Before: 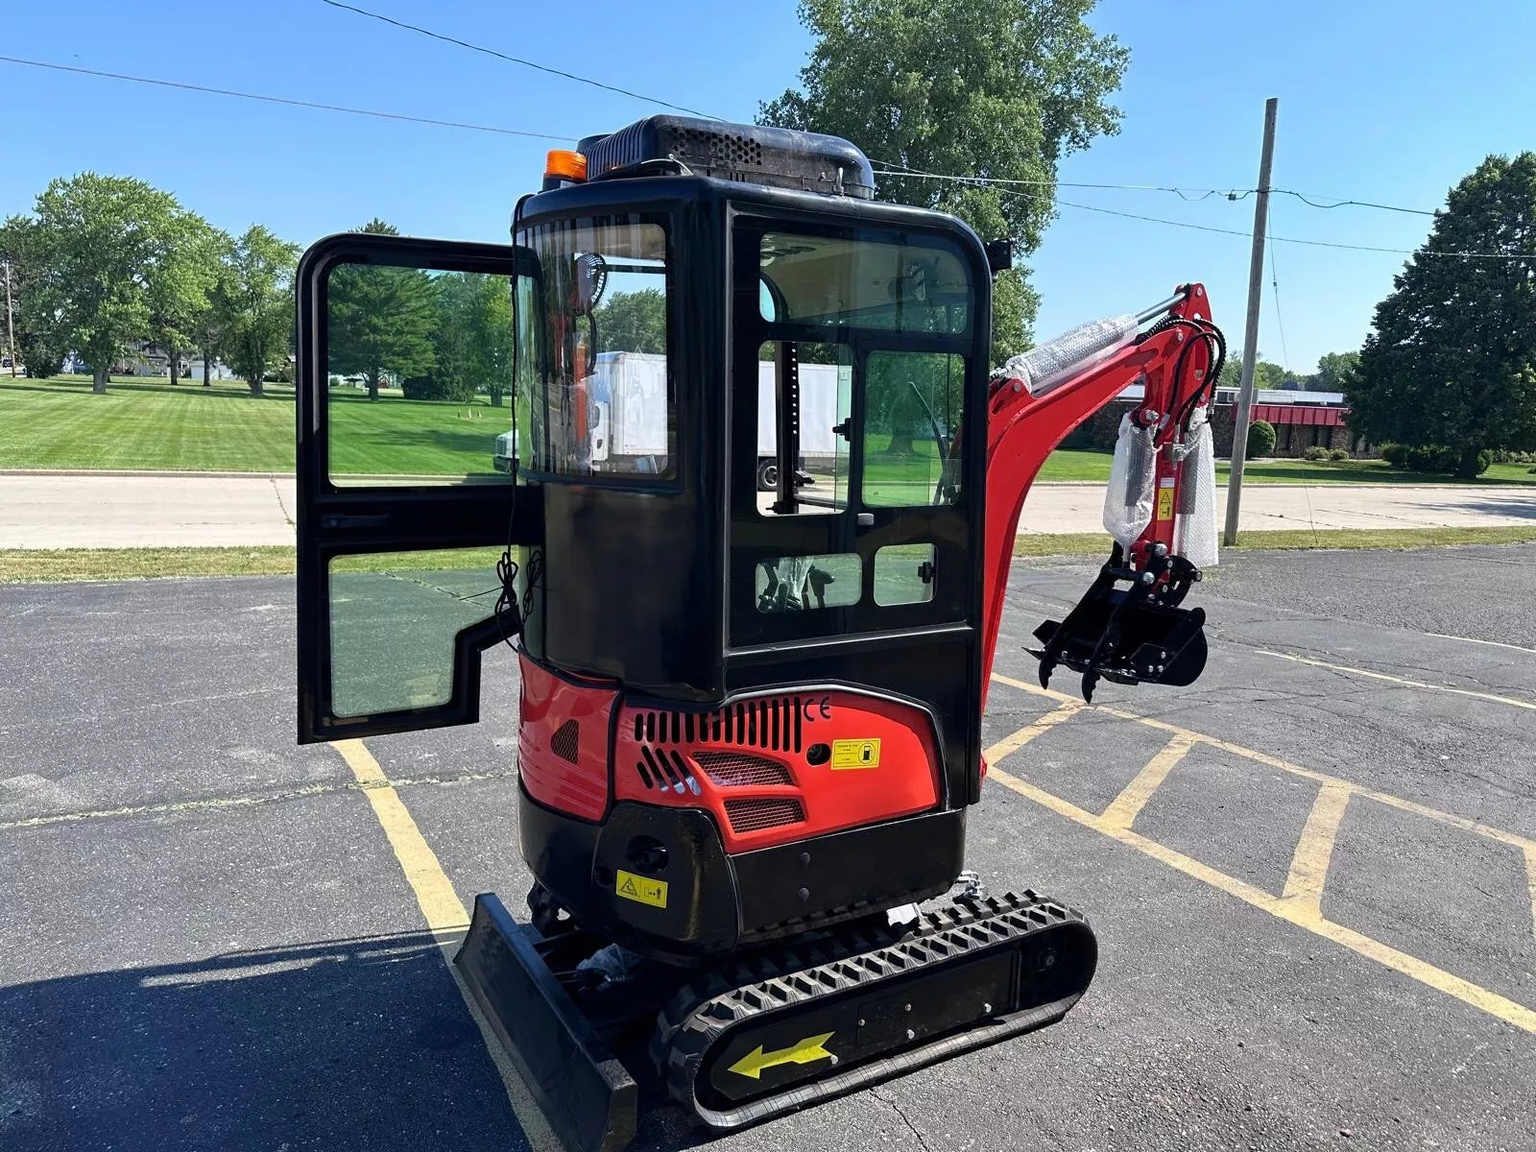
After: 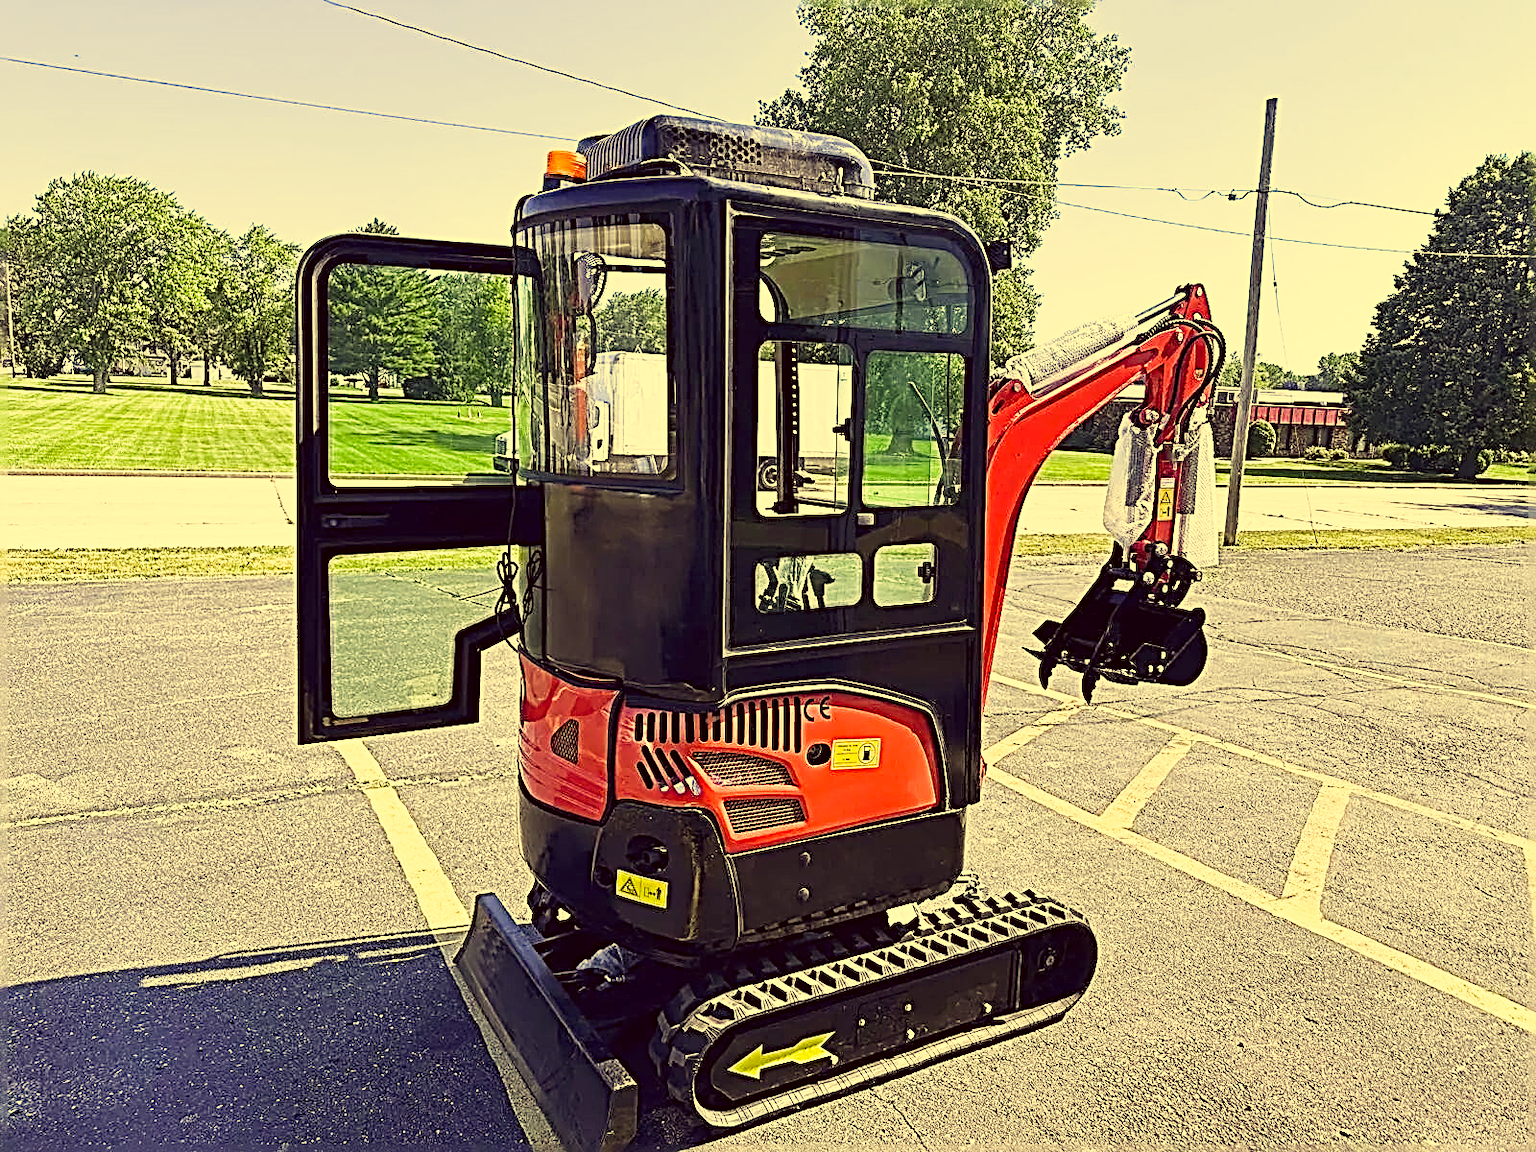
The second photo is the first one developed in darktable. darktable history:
color correction: highlights a* -0.482, highlights b* 40, shadows a* 9.8, shadows b* -0.161
exposure: black level correction 0, exposure 1.1 EV, compensate exposure bias true, compensate highlight preservation false
sharpen: radius 3.158, amount 1.731
sigmoid: contrast 1.22, skew 0.65
